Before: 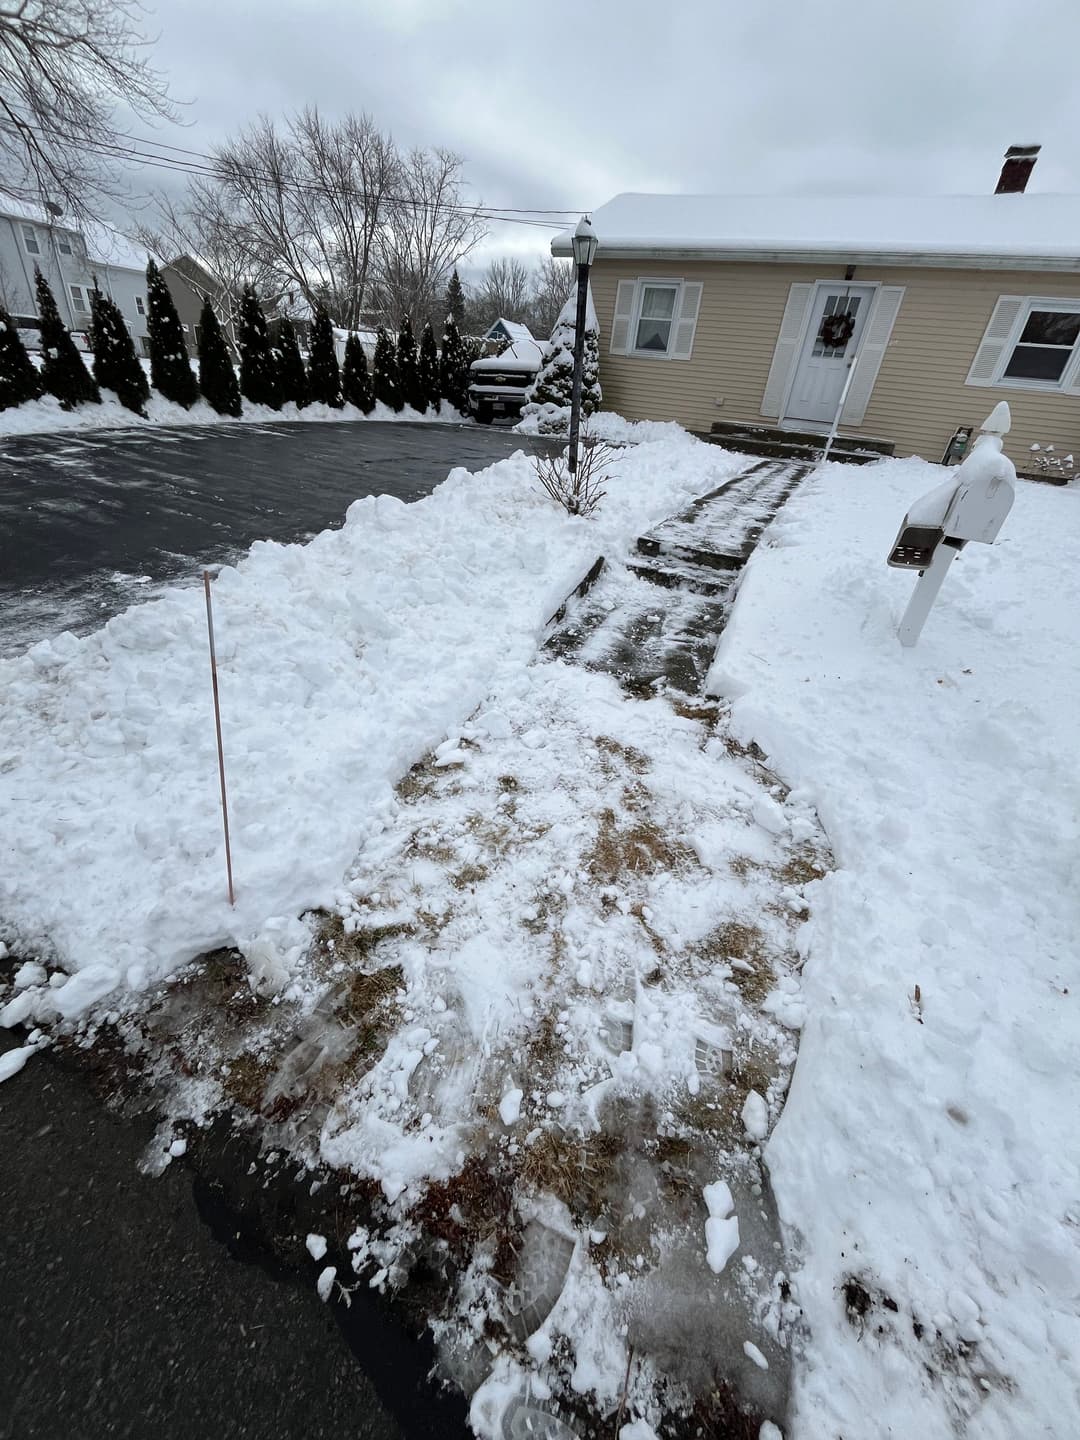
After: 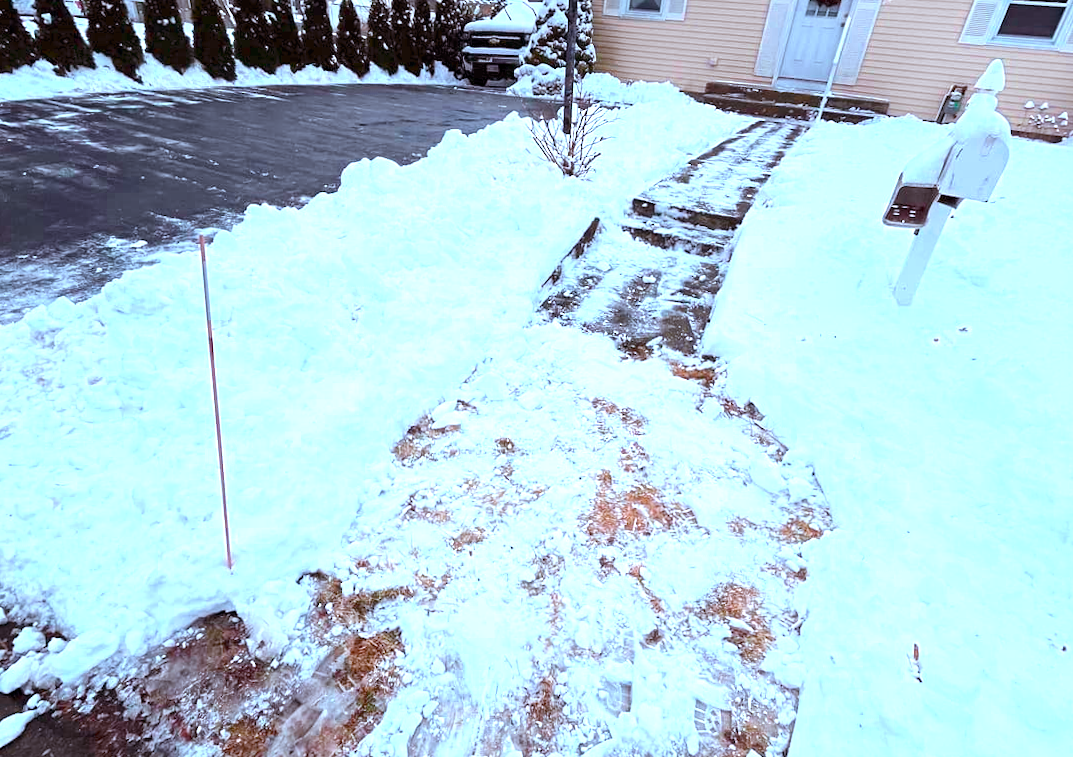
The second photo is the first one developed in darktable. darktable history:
crop and rotate: top 23.043%, bottom 23.437%
color calibration: output R [1.422, -0.35, -0.252, 0], output G [-0.238, 1.259, -0.084, 0], output B [-0.081, -0.196, 1.58, 0], output brightness [0.49, 0.671, -0.57, 0], illuminant same as pipeline (D50), adaptation none (bypass), saturation algorithm version 1 (2020)
exposure: black level correction 0, exposure 1 EV, compensate highlight preservation false
rotate and perspective: rotation -0.45°, automatic cropping original format, crop left 0.008, crop right 0.992, crop top 0.012, crop bottom 0.988
rgb levels: mode RGB, independent channels, levels [[0, 0.474, 1], [0, 0.5, 1], [0, 0.5, 1]]
